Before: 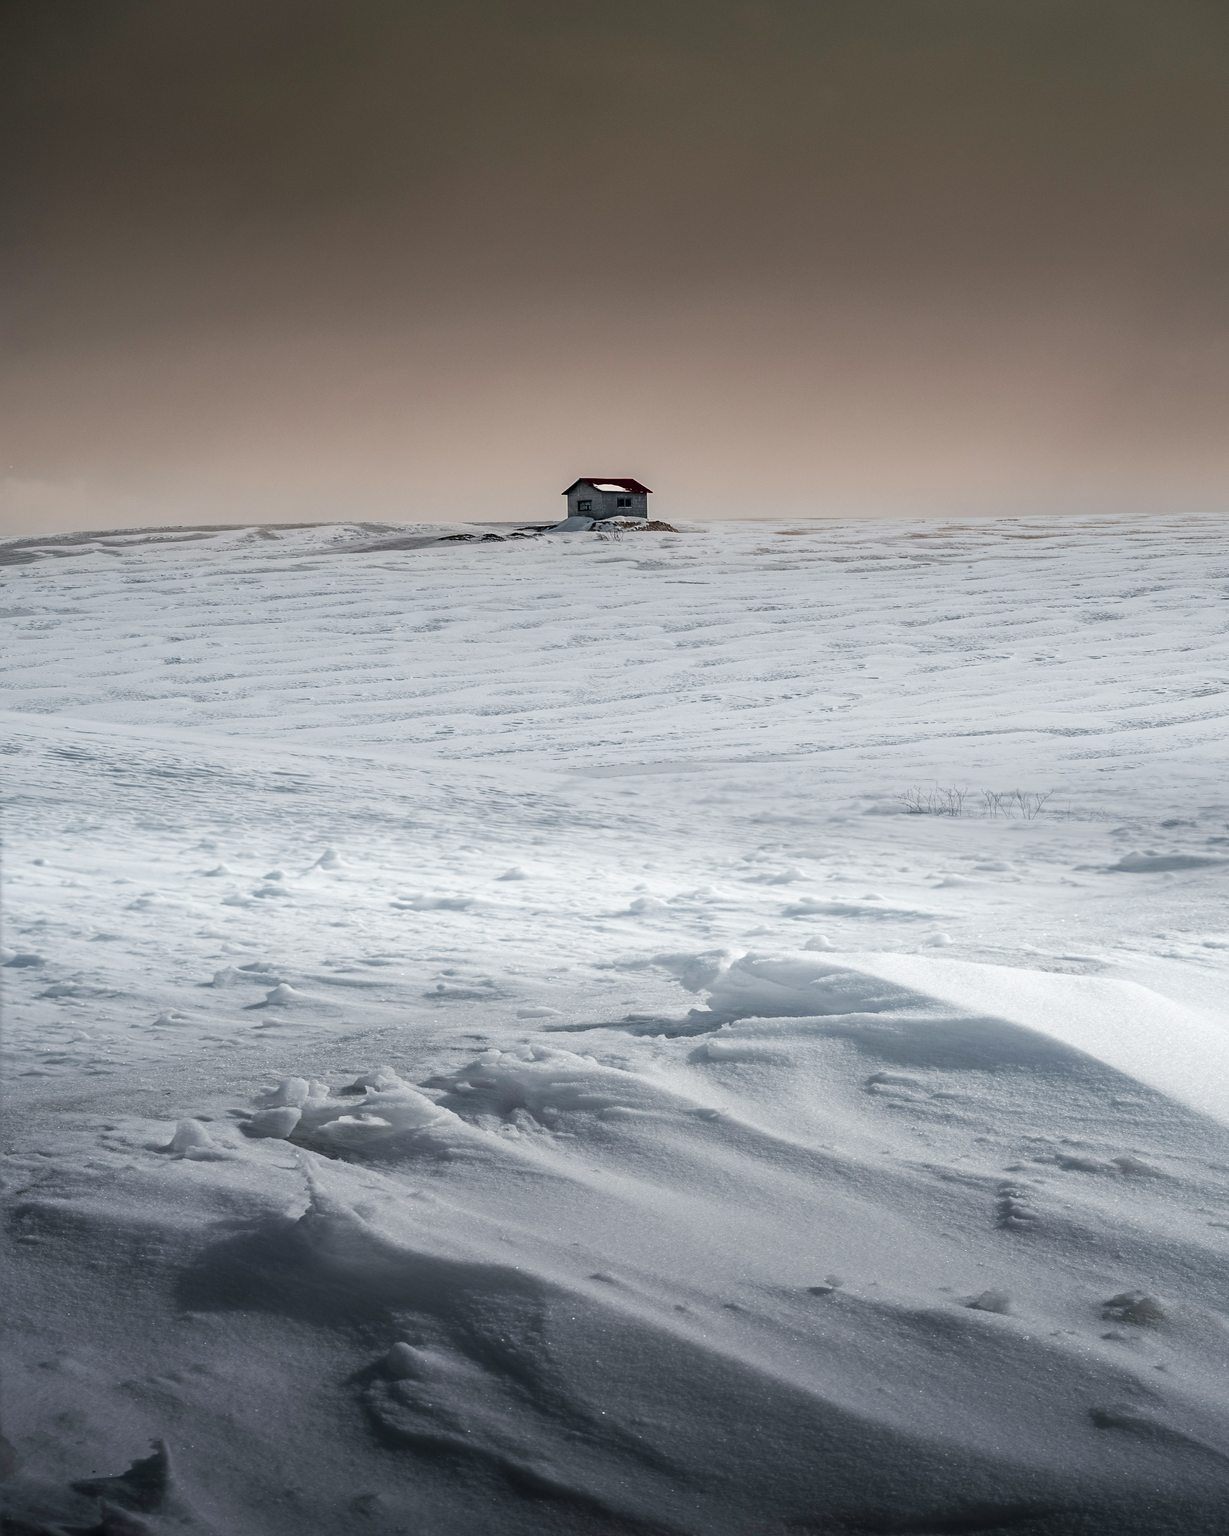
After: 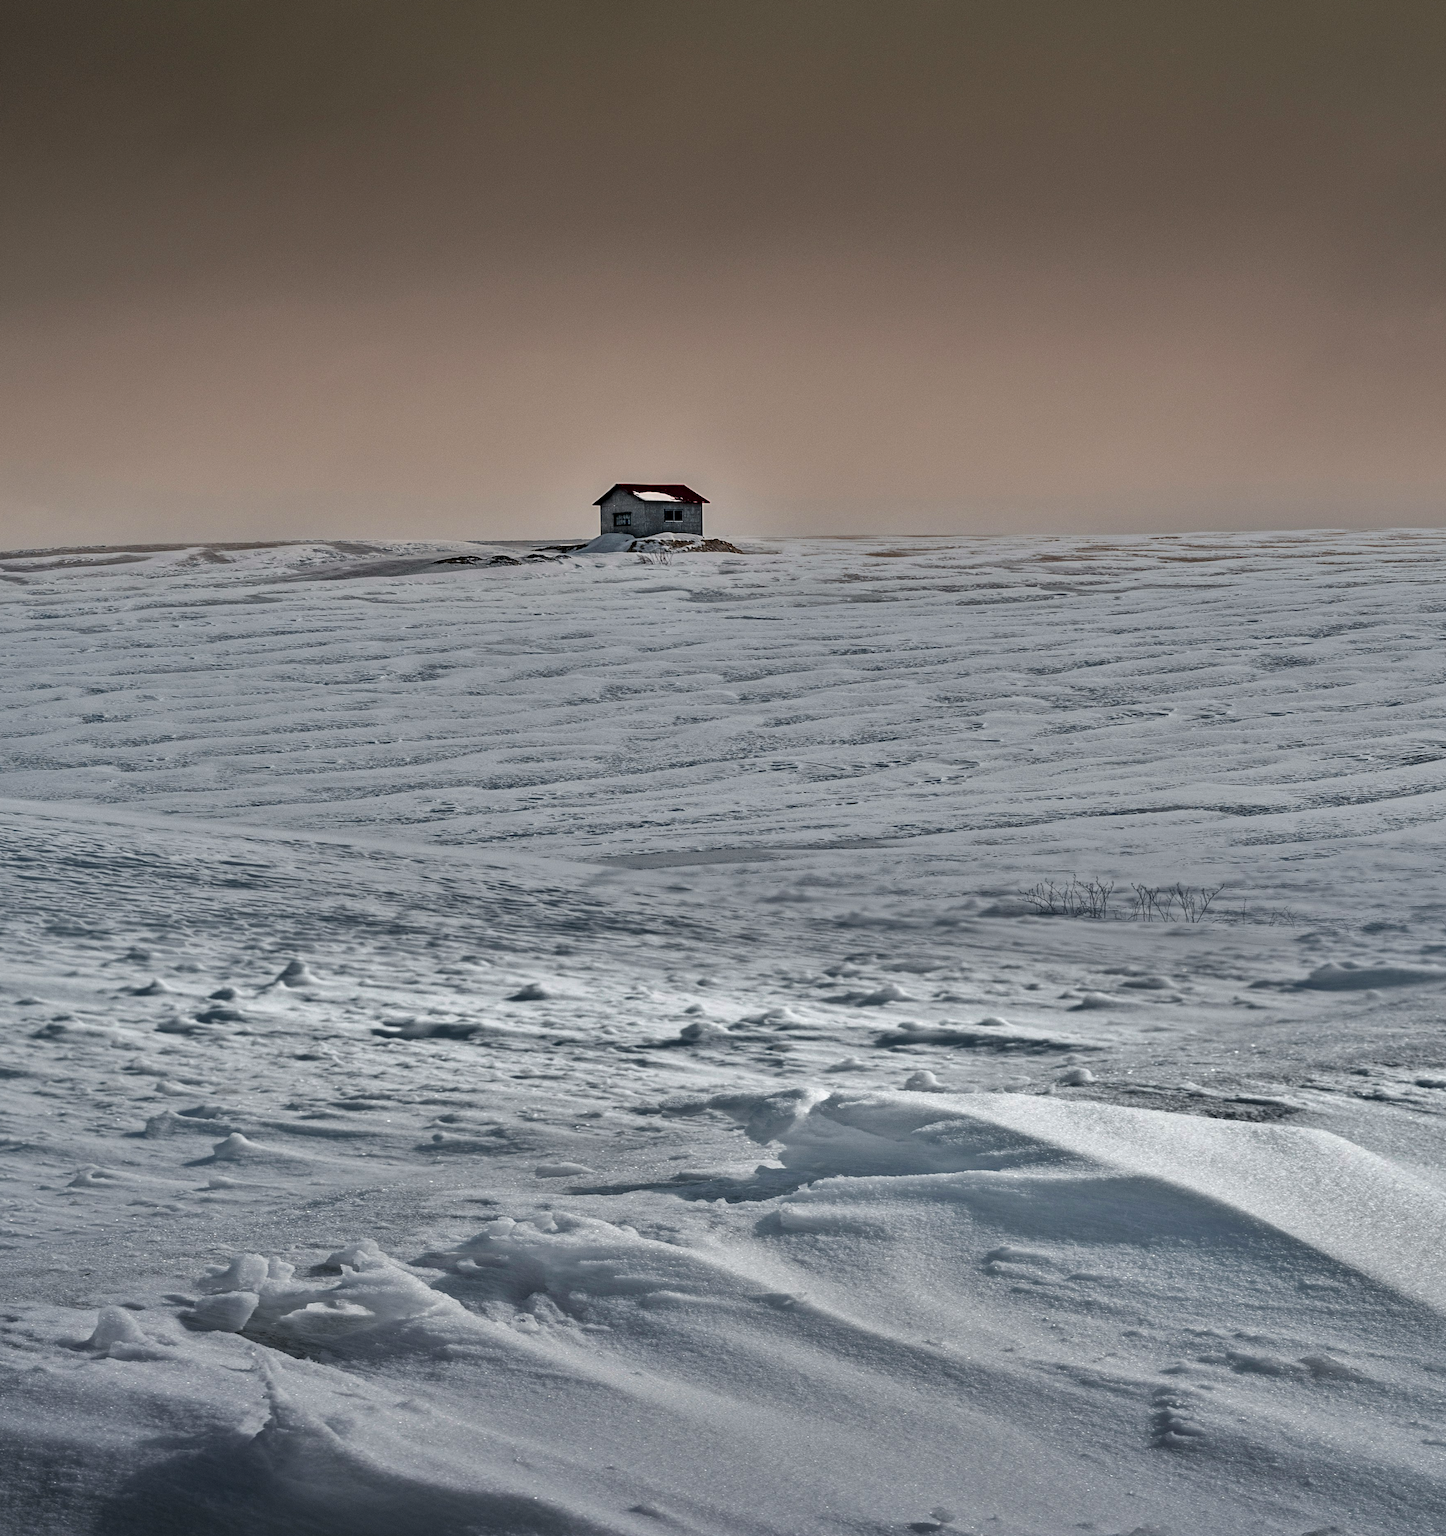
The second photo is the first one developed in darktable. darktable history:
white balance: emerald 1
exposure: exposure -0.05 EV
shadows and highlights: shadows 24.5, highlights -78.15, soften with gaussian
crop: left 8.155%, top 6.611%, bottom 15.385%
haze removal: adaptive false
local contrast: highlights 100%, shadows 100%, detail 120%, midtone range 0.2
